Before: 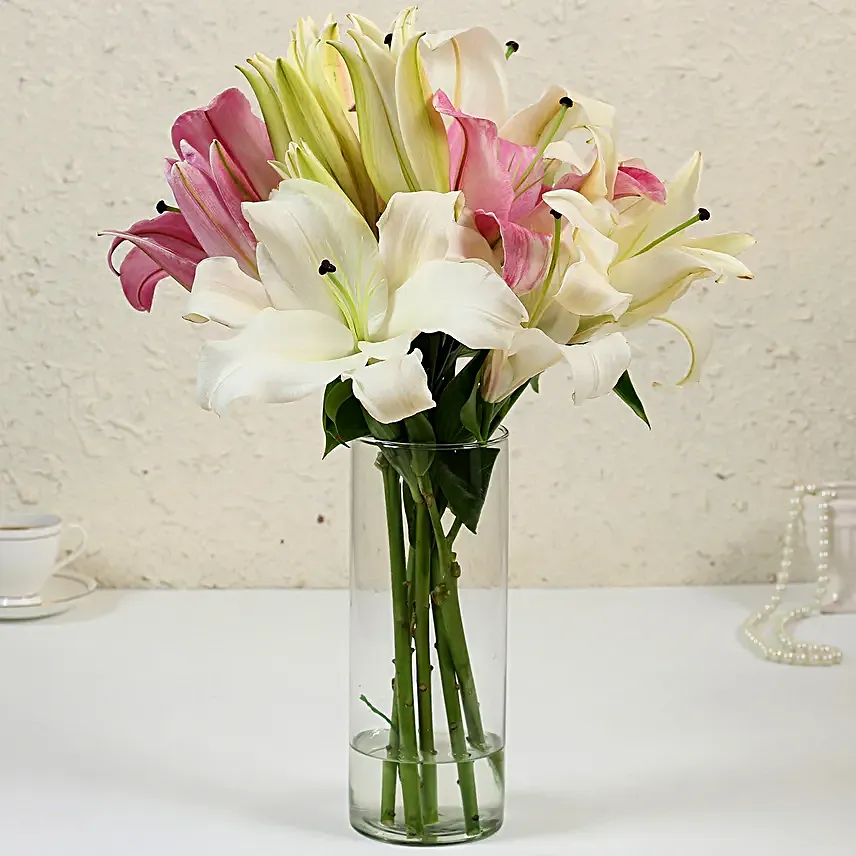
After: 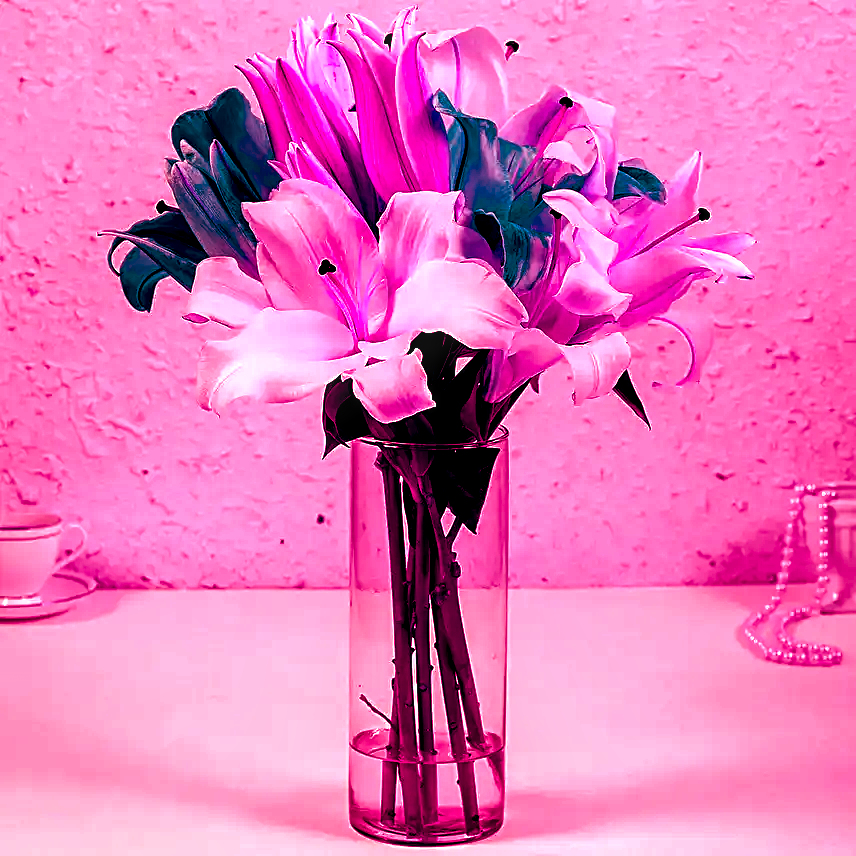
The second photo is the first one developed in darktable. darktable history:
local contrast: detail 150%
contrast equalizer: octaves 7, y [[0.6 ×6], [0.55 ×6], [0 ×6], [0 ×6], [0 ×6]], mix -0.2
color balance rgb: shadows lift › luminance -18.76%, shadows lift › chroma 35.44%, power › luminance -3.76%, power › hue 142.17°, highlights gain › chroma 7.5%, highlights gain › hue 184.75°, global offset › luminance -0.52%, global offset › chroma 0.91%, global offset › hue 173.36°, shadows fall-off 300%, white fulcrum 2 EV, highlights fall-off 300%, linear chroma grading › shadows 17.19%, linear chroma grading › highlights 61.12%, linear chroma grading › global chroma 50%, hue shift -150.52°, perceptual brilliance grading › global brilliance 12%, mask middle-gray fulcrum 100%, contrast gray fulcrum 38.43%, contrast 35.15%, saturation formula JzAzBz (2021)
